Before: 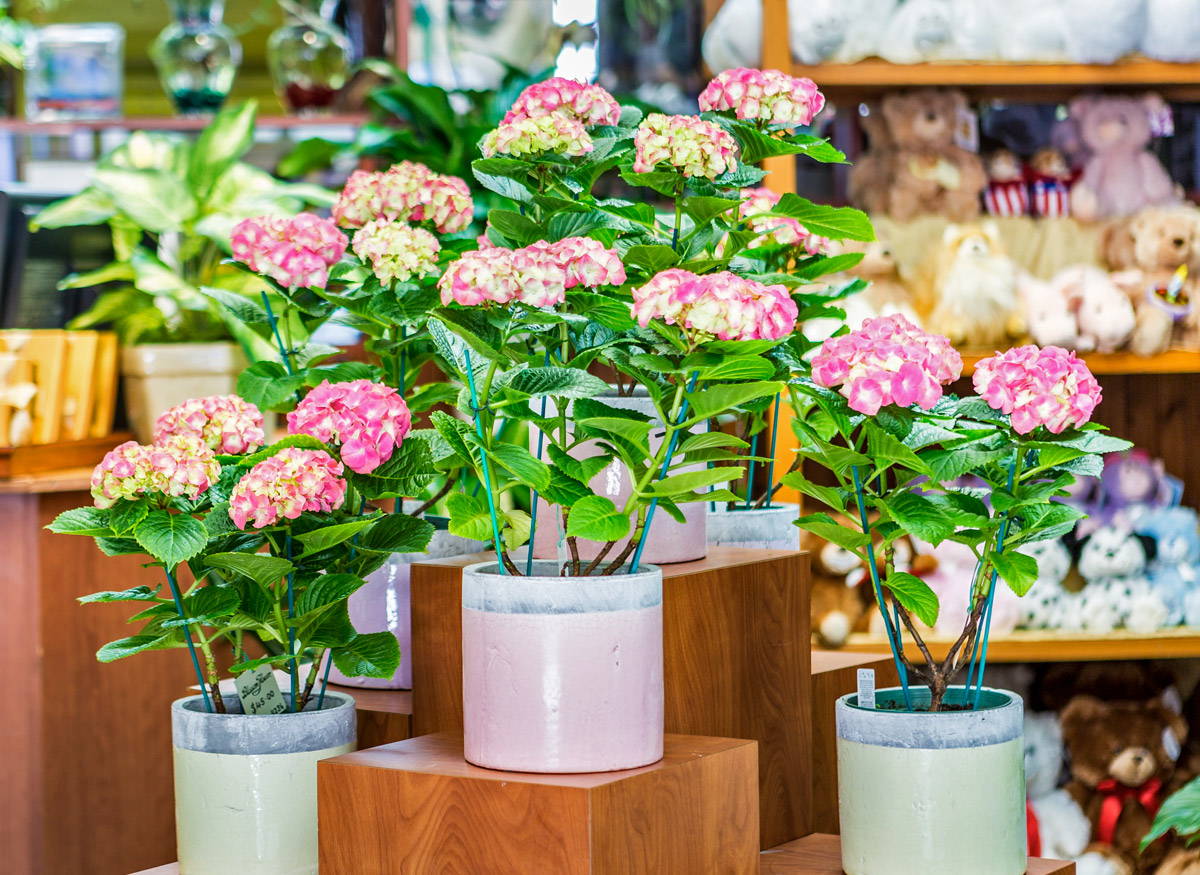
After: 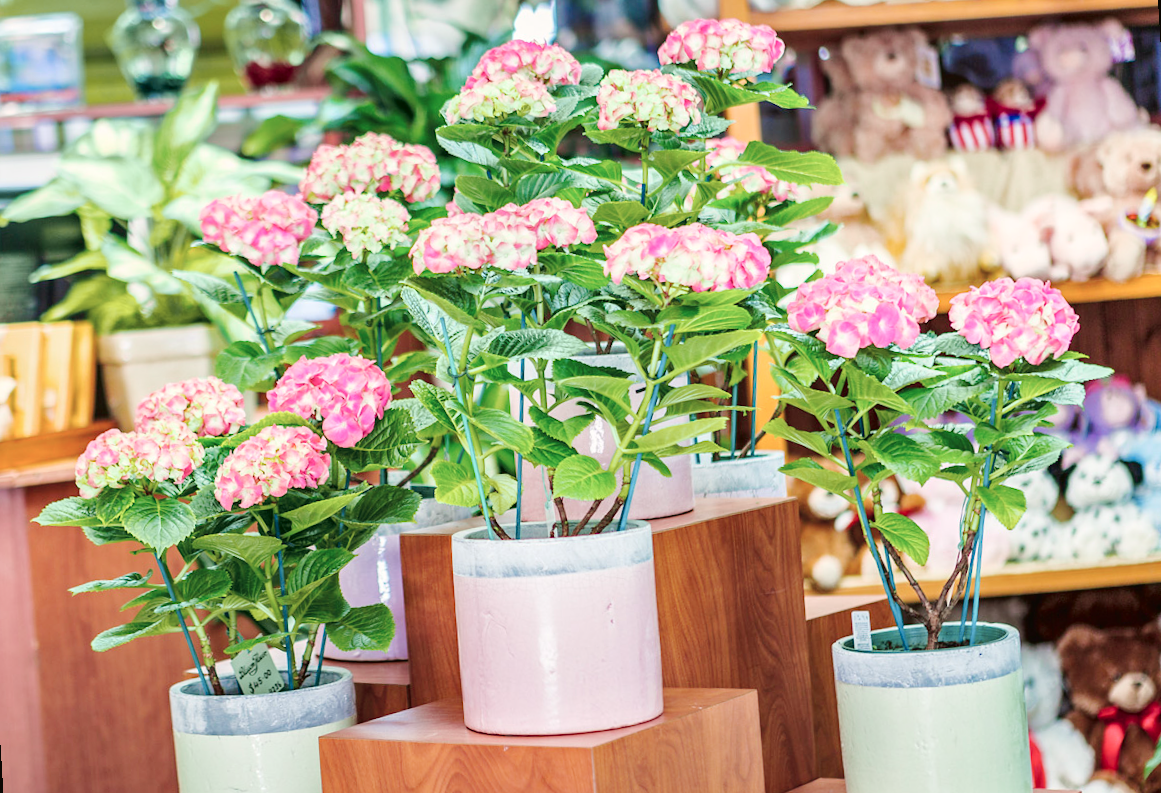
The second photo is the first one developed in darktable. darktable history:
rotate and perspective: rotation -3.52°, crop left 0.036, crop right 0.964, crop top 0.081, crop bottom 0.919
base curve: curves: ch0 [(0, 0) (0.158, 0.273) (0.879, 0.895) (1, 1)], preserve colors none
tone curve: curves: ch0 [(0, 0.021) (0.059, 0.053) (0.197, 0.191) (0.32, 0.311) (0.495, 0.505) (0.725, 0.731) (0.89, 0.919) (1, 1)]; ch1 [(0, 0) (0.094, 0.081) (0.285, 0.299) (0.401, 0.424) (0.453, 0.439) (0.495, 0.496) (0.54, 0.55) (0.615, 0.637) (0.657, 0.683) (1, 1)]; ch2 [(0, 0) (0.257, 0.217) (0.43, 0.421) (0.498, 0.507) (0.547, 0.539) (0.595, 0.56) (0.644, 0.599) (1, 1)], color space Lab, independent channels, preserve colors none
